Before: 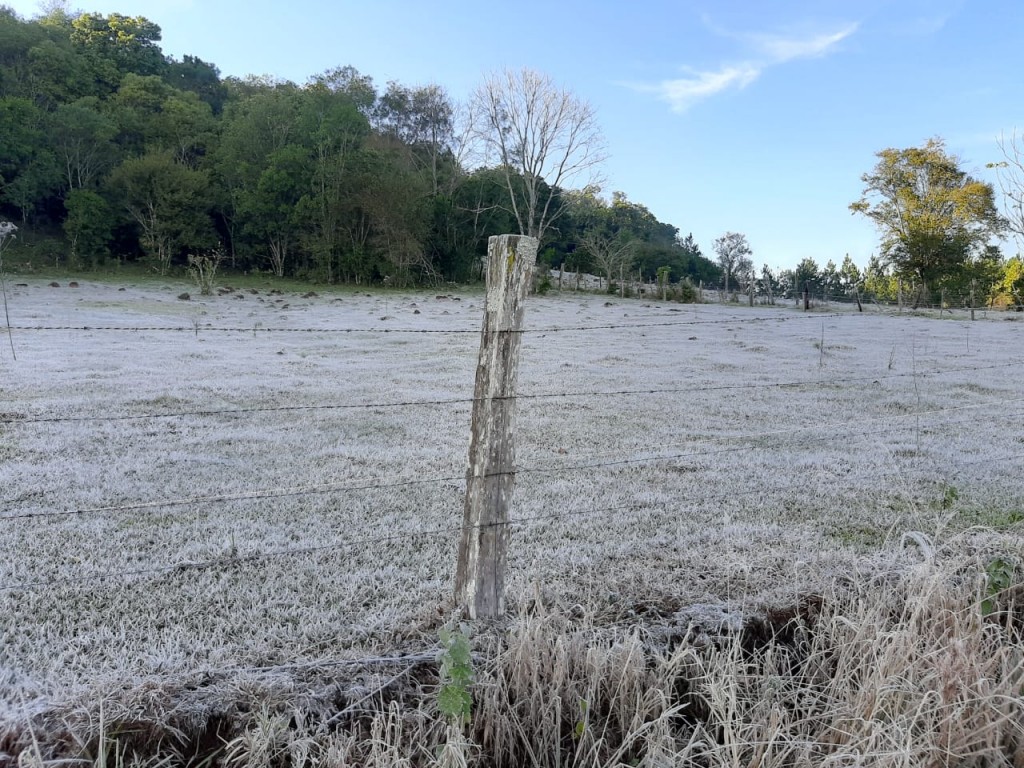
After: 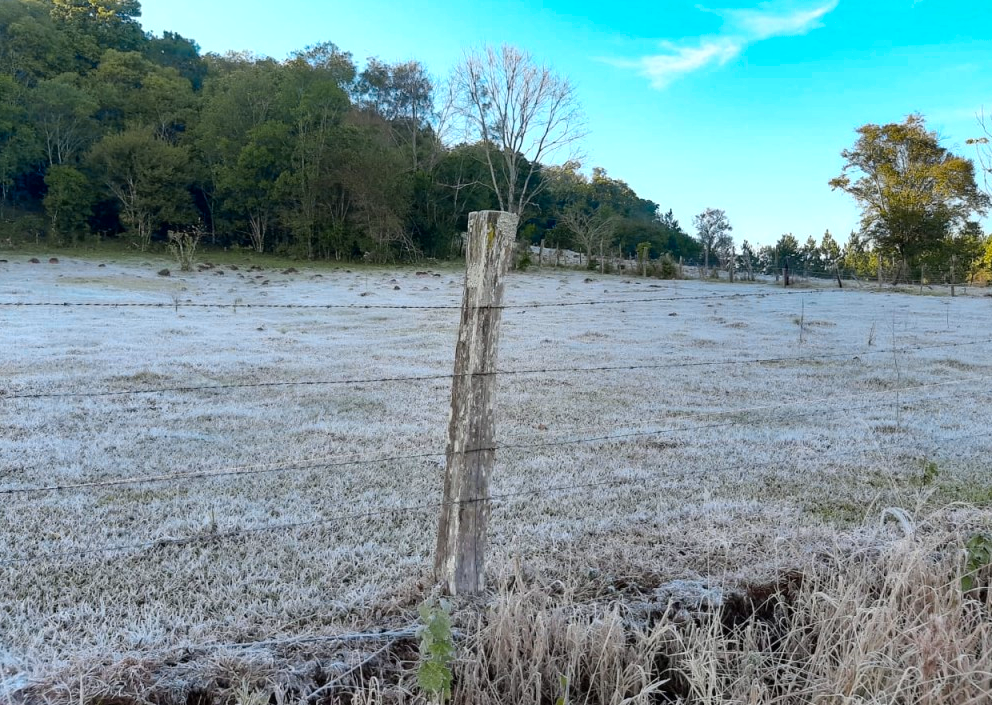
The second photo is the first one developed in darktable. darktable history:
shadows and highlights: soften with gaussian
crop: left 1.964%, top 3.251%, right 1.122%, bottom 4.933%
color zones: curves: ch0 [(0.254, 0.492) (0.724, 0.62)]; ch1 [(0.25, 0.528) (0.719, 0.796)]; ch2 [(0, 0.472) (0.25, 0.5) (0.73, 0.184)]
